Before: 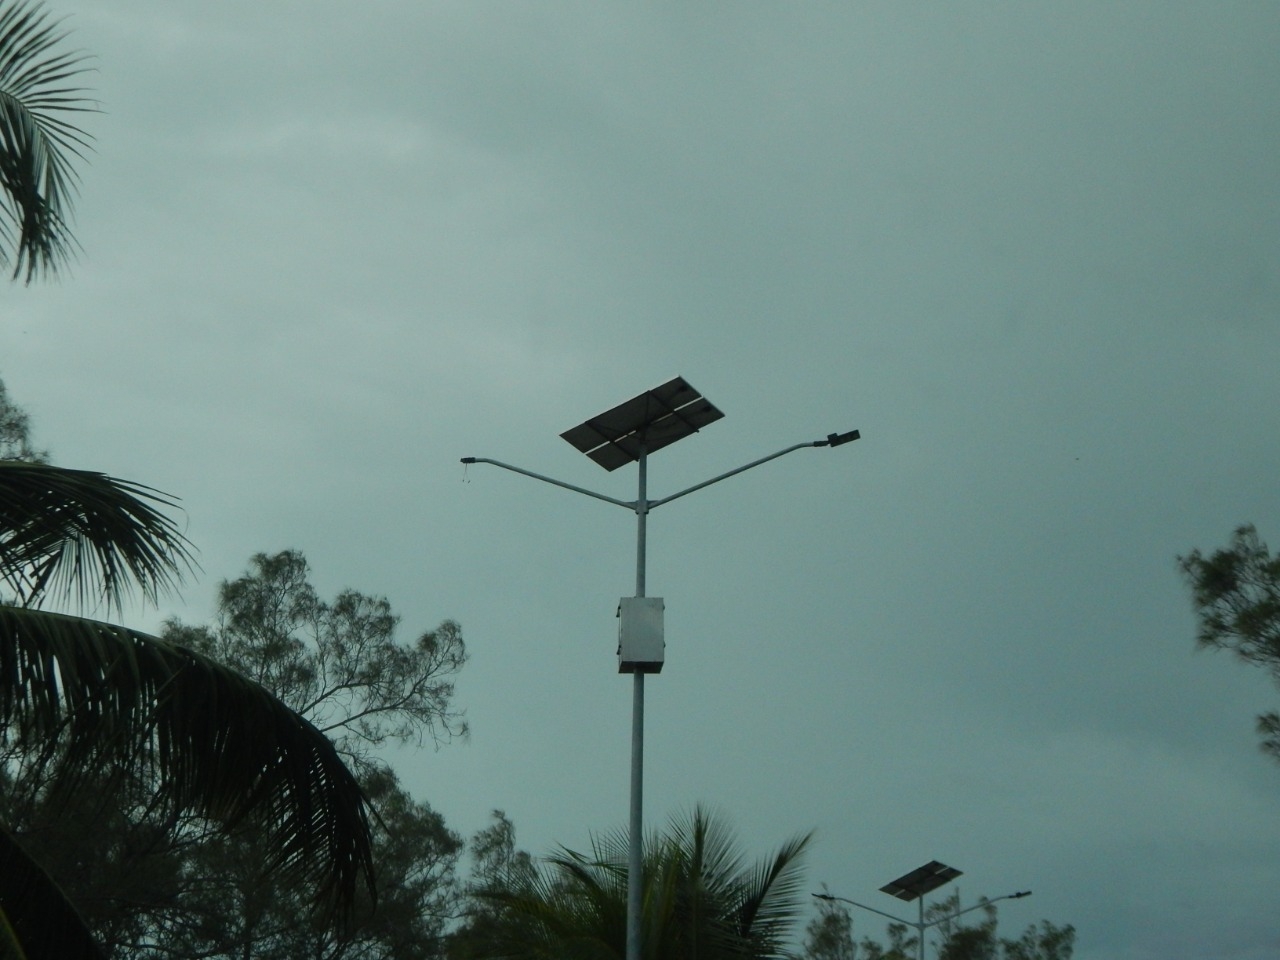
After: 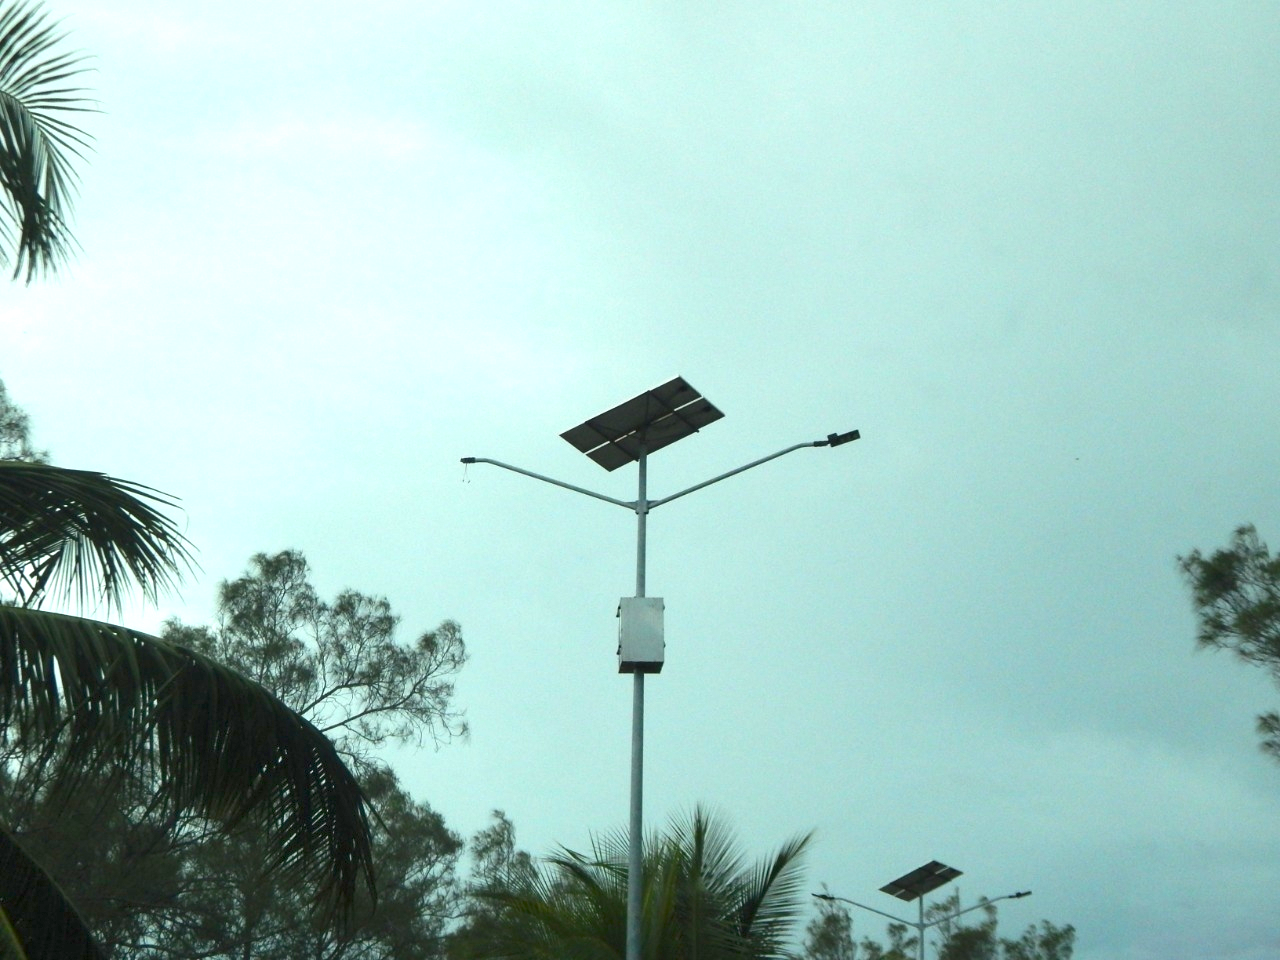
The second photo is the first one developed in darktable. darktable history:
tone equalizer: -8 EV 0.258 EV, -7 EV 0.384 EV, -6 EV 0.425 EV, -5 EV 0.261 EV, -3 EV -0.243 EV, -2 EV -0.446 EV, -1 EV -0.408 EV, +0 EV -0.238 EV
exposure: black level correction 0.001, exposure 1.645 EV, compensate exposure bias true, compensate highlight preservation false
